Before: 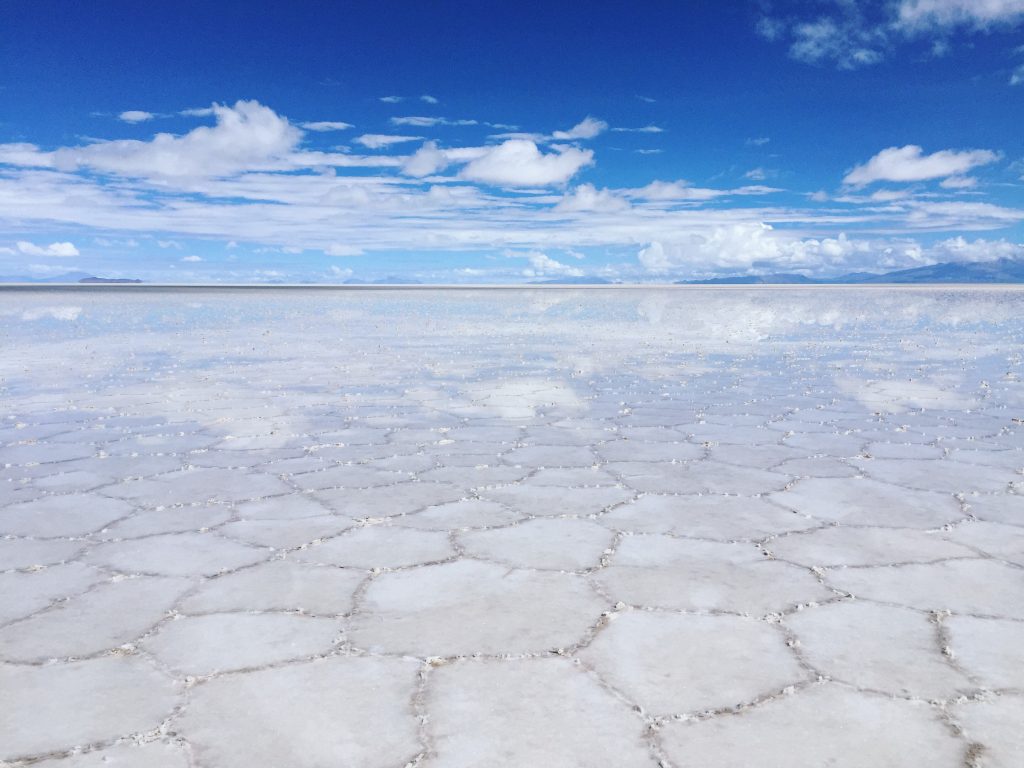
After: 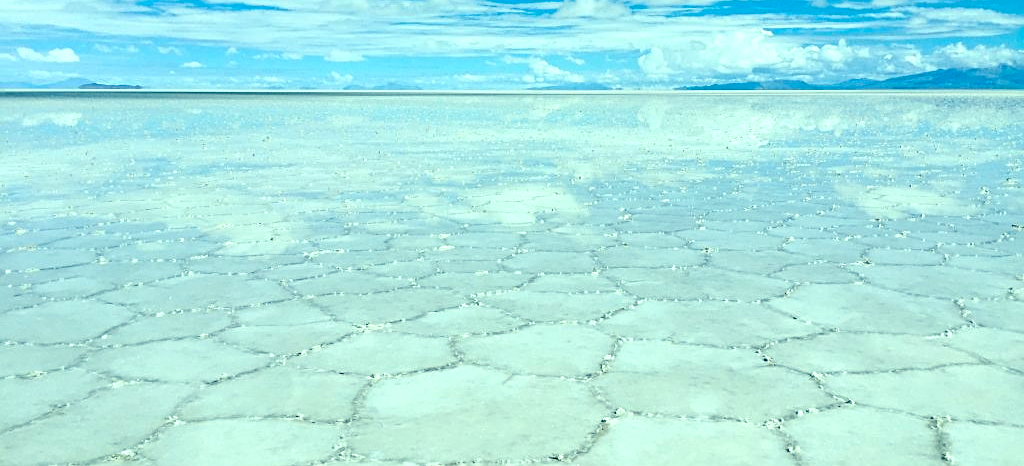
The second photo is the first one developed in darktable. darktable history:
color correction: highlights a* -20.08, highlights b* 9.8, shadows a* -20.4, shadows b* -10.76
crop and rotate: top 25.357%, bottom 13.942%
tone equalizer: -8 EV -0.417 EV, -7 EV -0.389 EV, -6 EV -0.333 EV, -5 EV -0.222 EV, -3 EV 0.222 EV, -2 EV 0.333 EV, -1 EV 0.389 EV, +0 EV 0.417 EV, edges refinement/feathering 500, mask exposure compensation -1.57 EV, preserve details no
sharpen: on, module defaults
